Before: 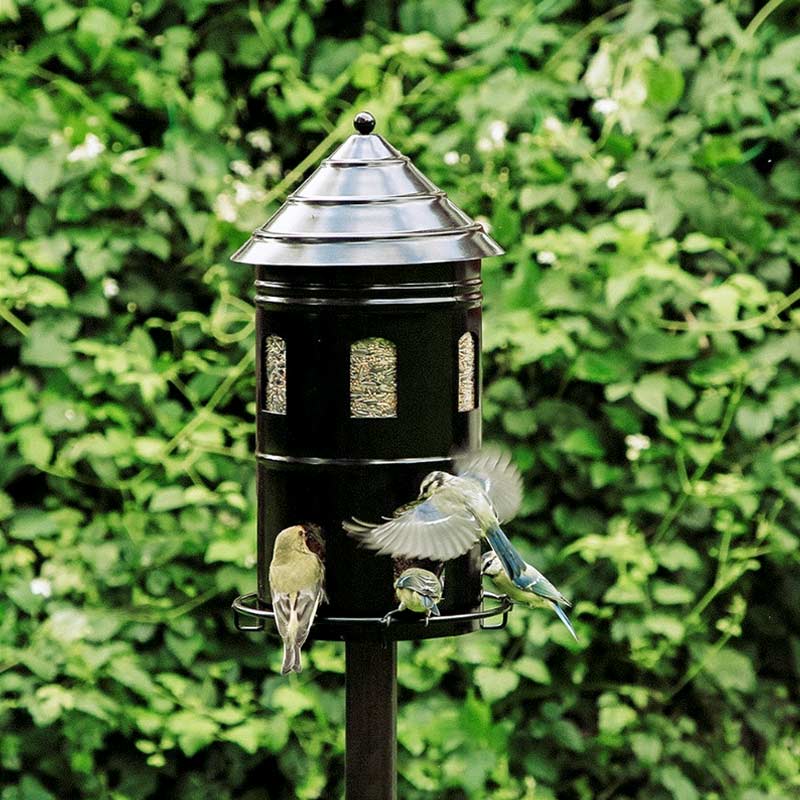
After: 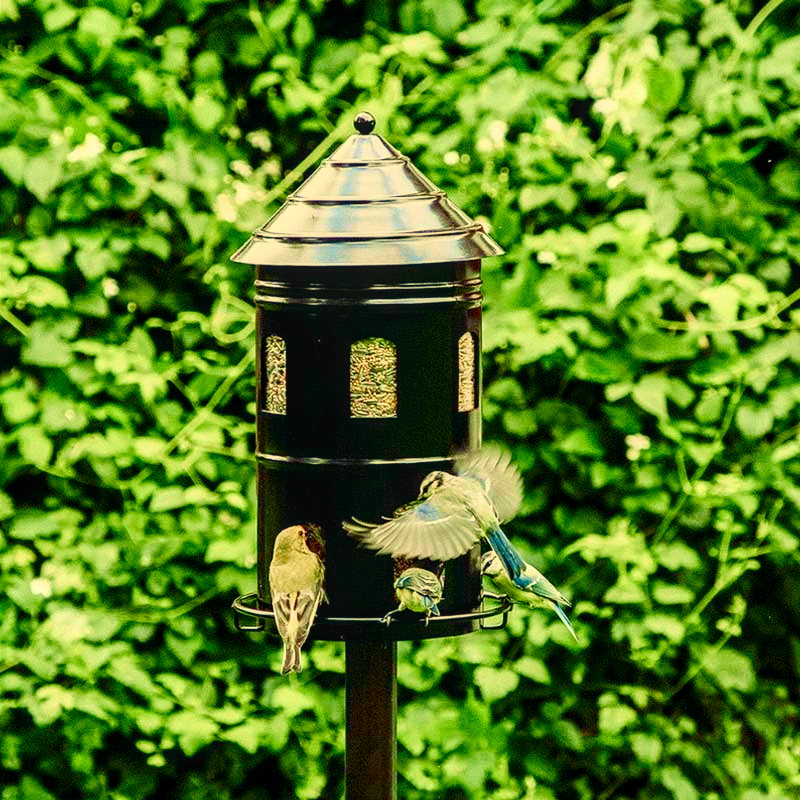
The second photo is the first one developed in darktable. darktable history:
color balance rgb: highlights gain › chroma 8.031%, highlights gain › hue 82.04°, perceptual saturation grading › global saturation 0.562%, perceptual saturation grading › highlights -17.33%, perceptual saturation grading › mid-tones 32.492%, perceptual saturation grading › shadows 50.281%, global vibrance 9.868%
tone curve: curves: ch0 [(0, 0.003) (0.044, 0.032) (0.12, 0.089) (0.19, 0.164) (0.269, 0.269) (0.473, 0.533) (0.595, 0.695) (0.718, 0.823) (0.855, 0.931) (1, 0.982)]; ch1 [(0, 0) (0.243, 0.245) (0.427, 0.387) (0.493, 0.481) (0.501, 0.5) (0.521, 0.528) (0.554, 0.586) (0.607, 0.655) (0.671, 0.735) (0.796, 0.85) (1, 1)]; ch2 [(0, 0) (0.249, 0.216) (0.357, 0.317) (0.448, 0.432) (0.478, 0.492) (0.498, 0.499) (0.517, 0.519) (0.537, 0.57) (0.569, 0.623) (0.61, 0.663) (0.706, 0.75) (0.808, 0.809) (0.991, 0.968)], color space Lab, independent channels, preserve colors none
local contrast: on, module defaults
